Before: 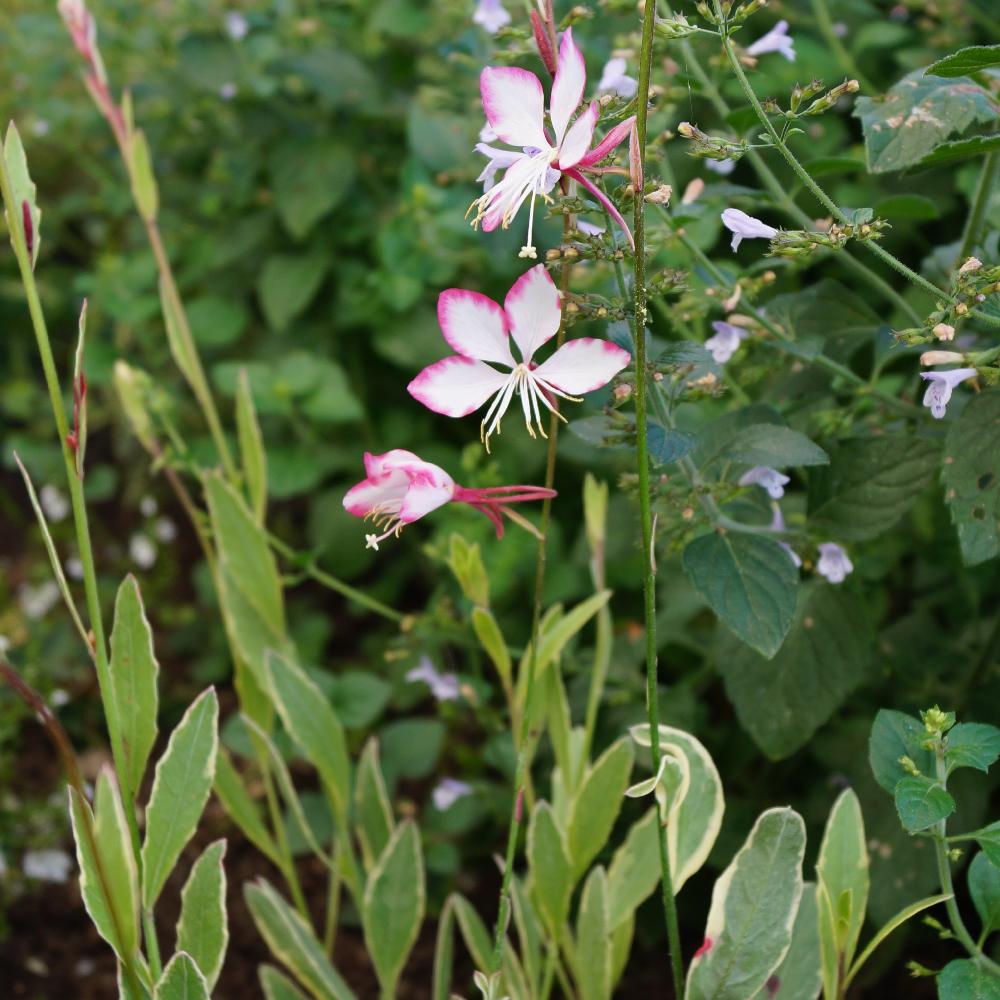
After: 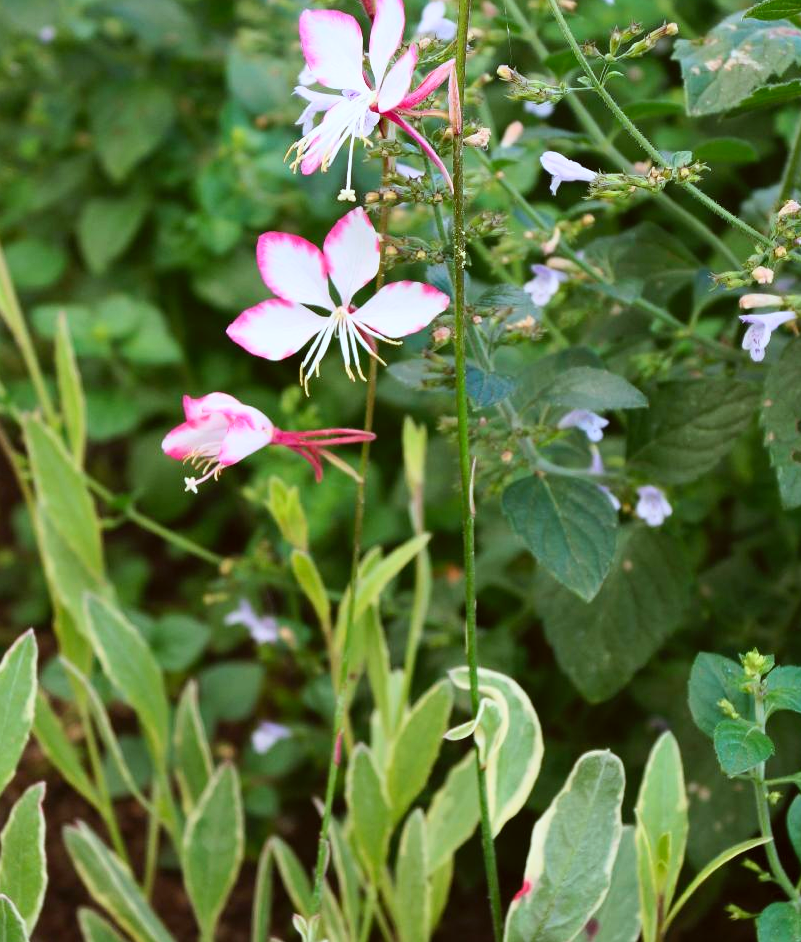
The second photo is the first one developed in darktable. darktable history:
crop and rotate: left 18.131%, top 5.79%, right 1.721%
color correction: highlights a* -3.05, highlights b* -6.86, shadows a* 3.27, shadows b* 5.45
contrast brightness saturation: contrast 0.2, brightness 0.161, saturation 0.219
